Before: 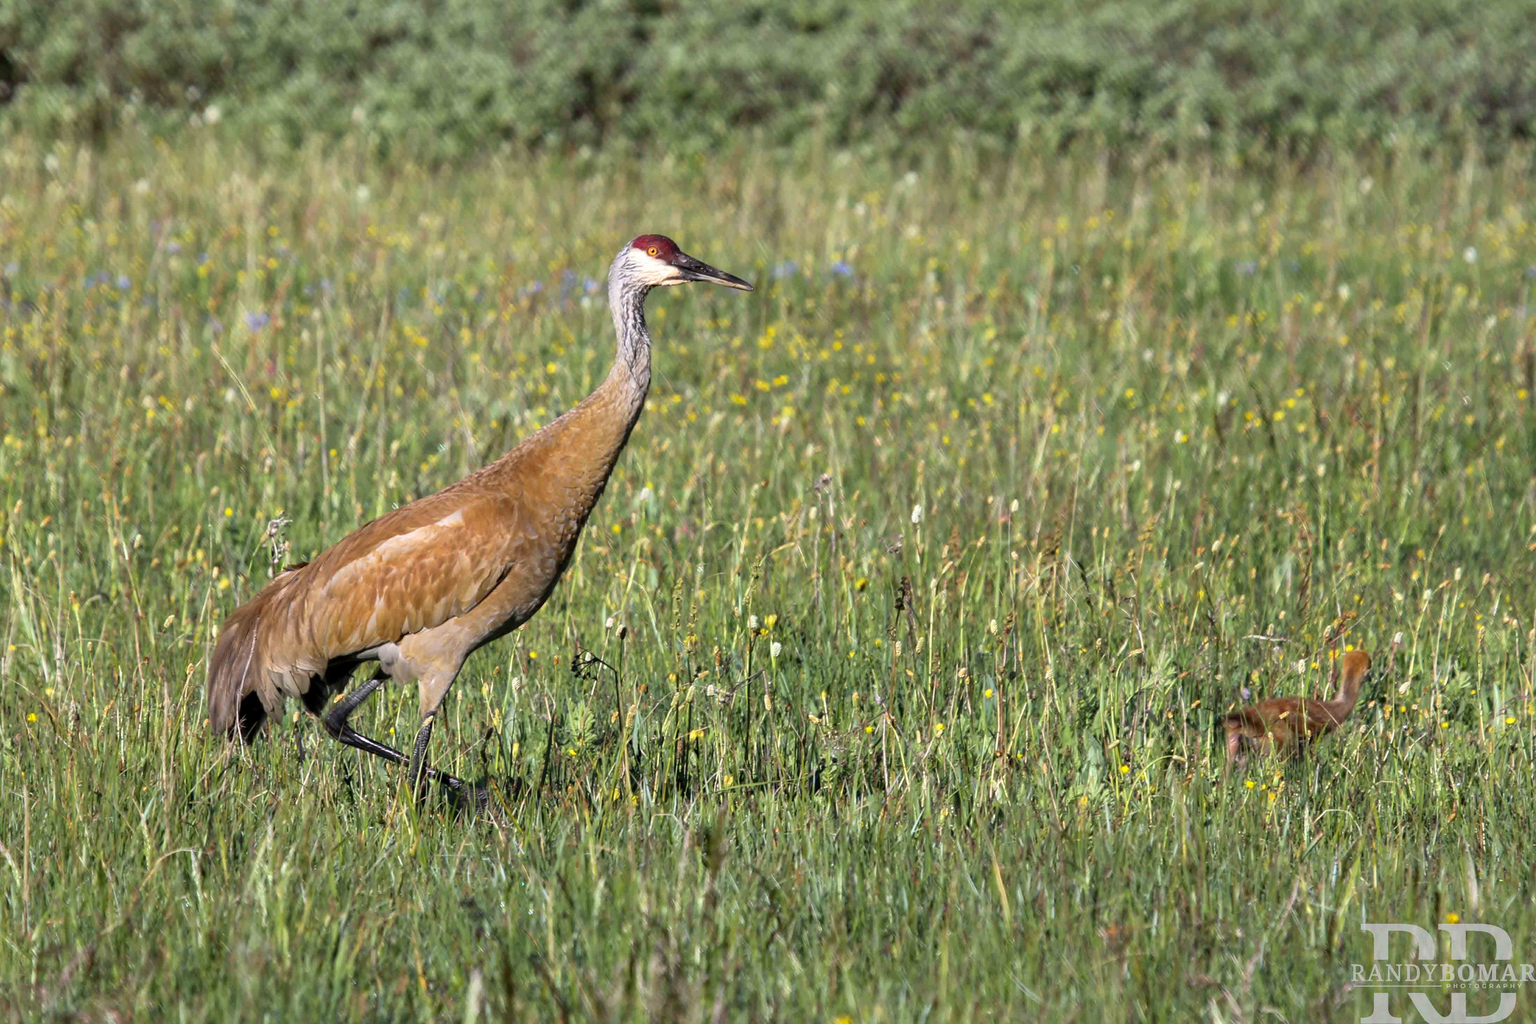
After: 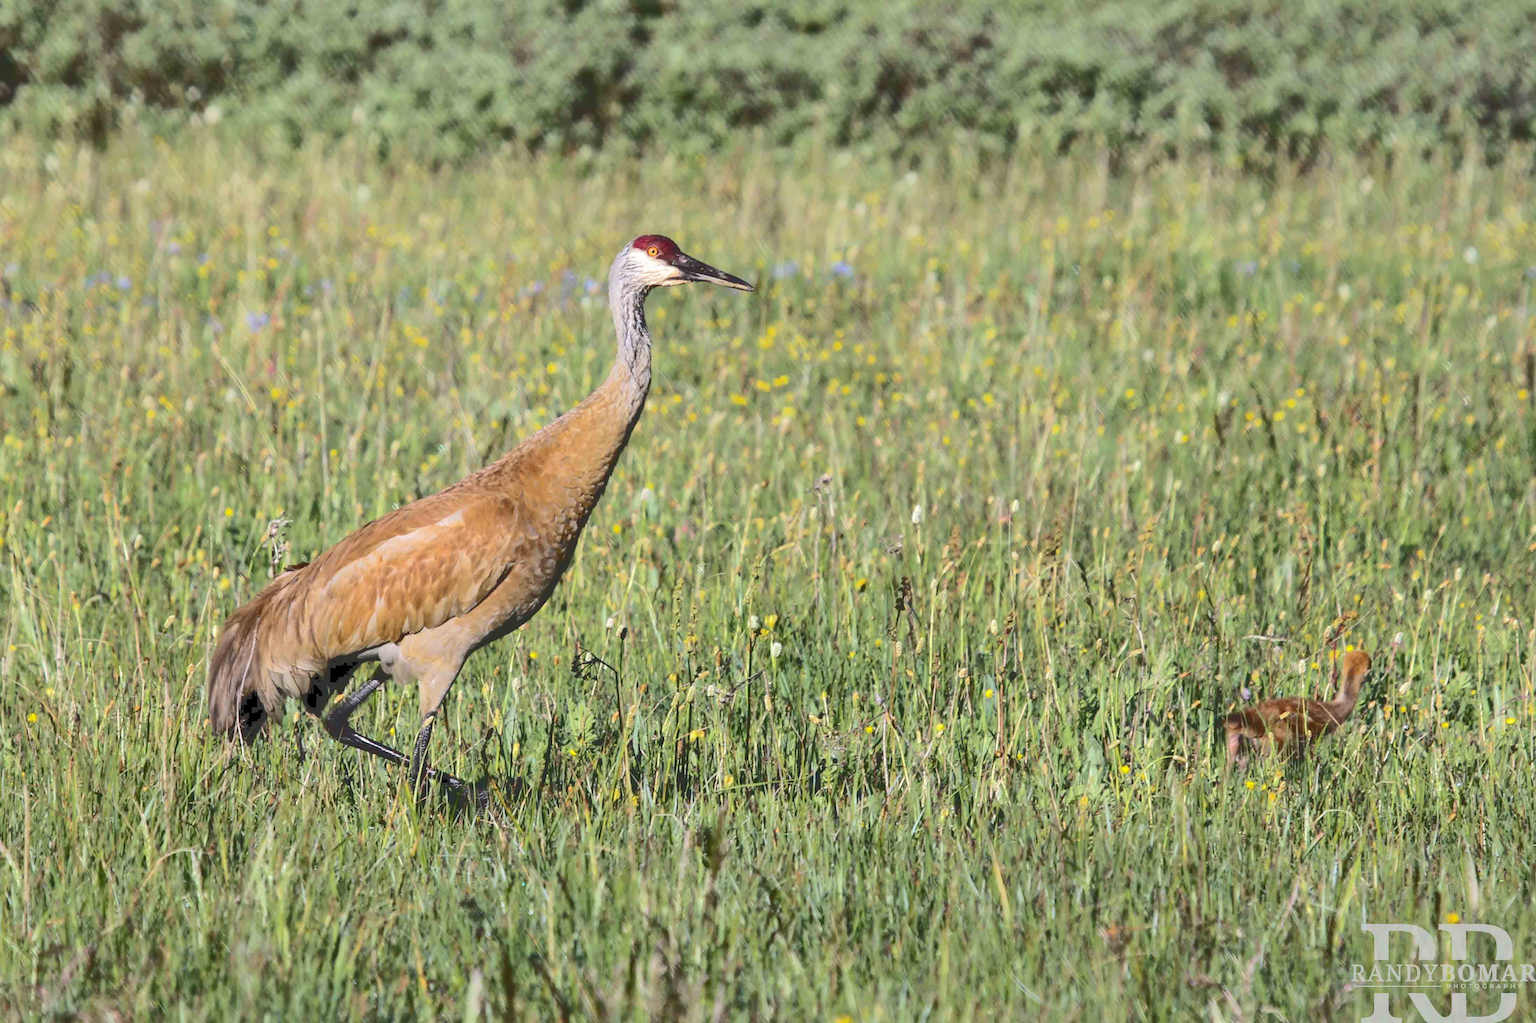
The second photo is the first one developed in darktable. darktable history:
tone curve: curves: ch0 [(0, 0) (0.003, 0.198) (0.011, 0.198) (0.025, 0.198) (0.044, 0.198) (0.069, 0.201) (0.1, 0.202) (0.136, 0.207) (0.177, 0.212) (0.224, 0.222) (0.277, 0.27) (0.335, 0.332) (0.399, 0.422) (0.468, 0.542) (0.543, 0.626) (0.623, 0.698) (0.709, 0.764) (0.801, 0.82) (0.898, 0.863) (1, 1)], color space Lab, independent channels, preserve colors none
